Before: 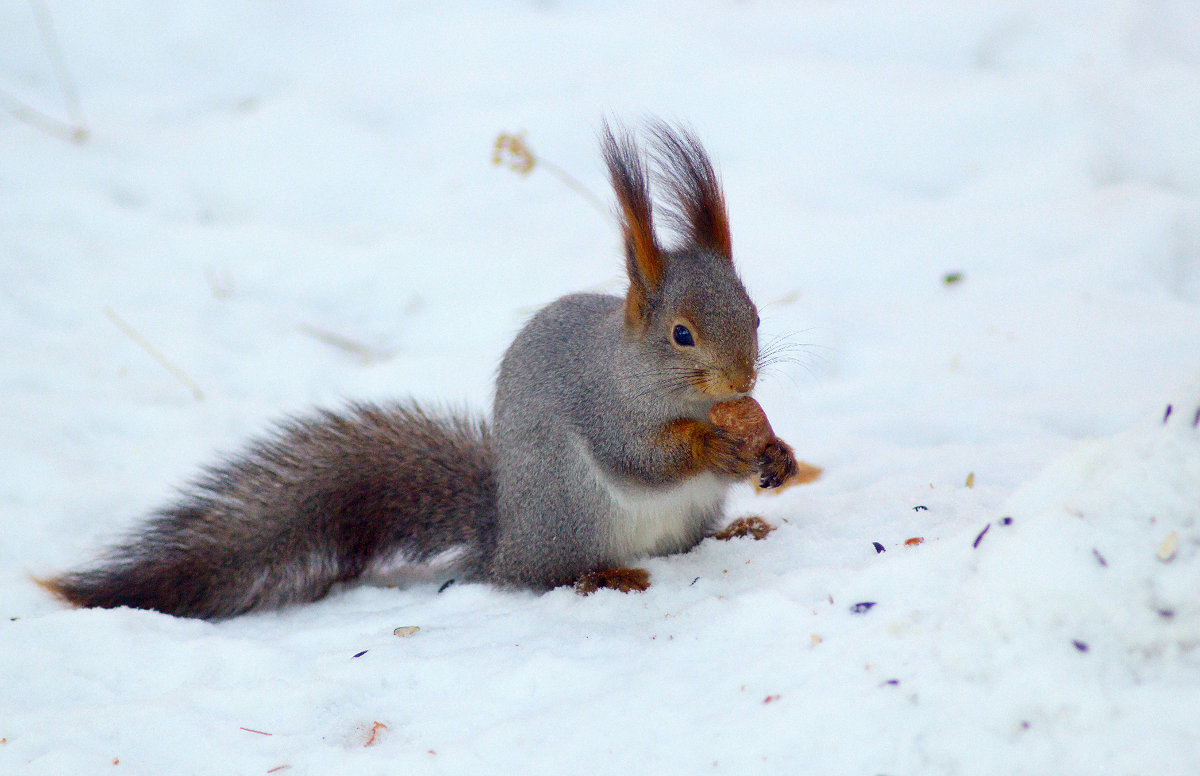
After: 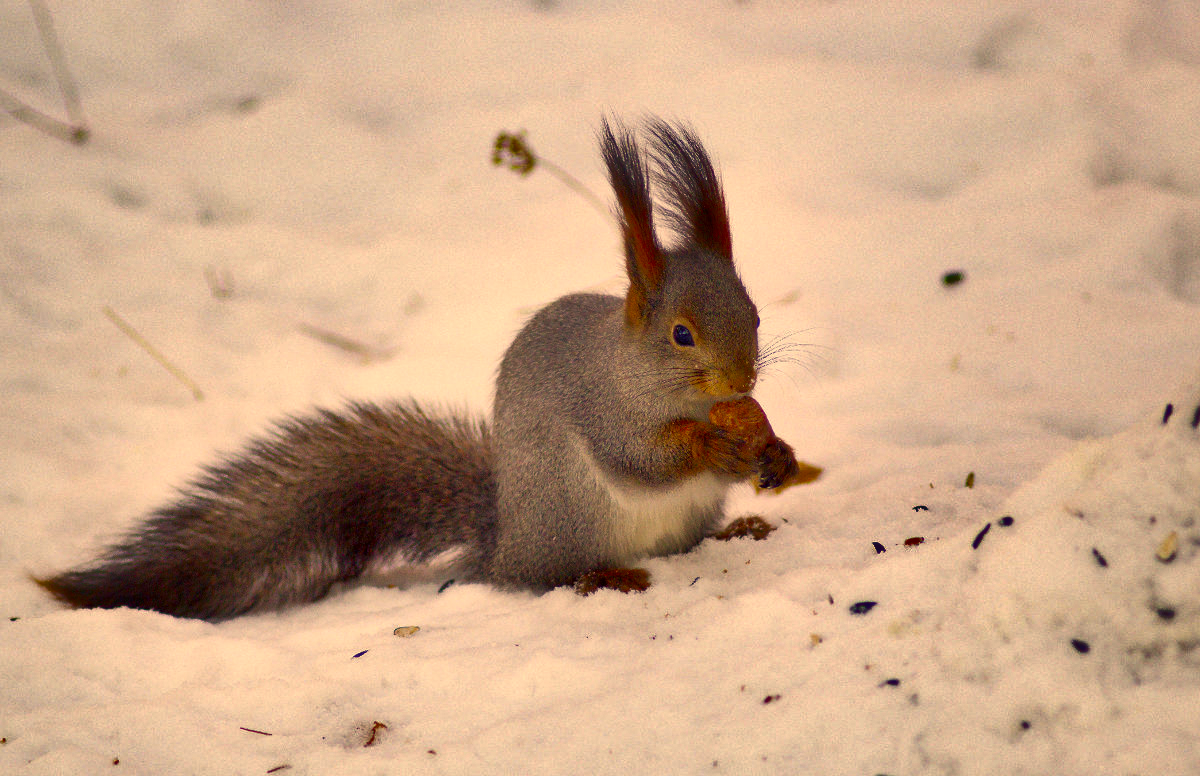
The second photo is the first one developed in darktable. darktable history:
color correction: highlights a* 18.41, highlights b* 36.17, shadows a* 1.81, shadows b* 6.29, saturation 1.04
shadows and highlights: radius 106.21, shadows 40.88, highlights -72.01, highlights color adjustment 49.82%, low approximation 0.01, soften with gaussian
